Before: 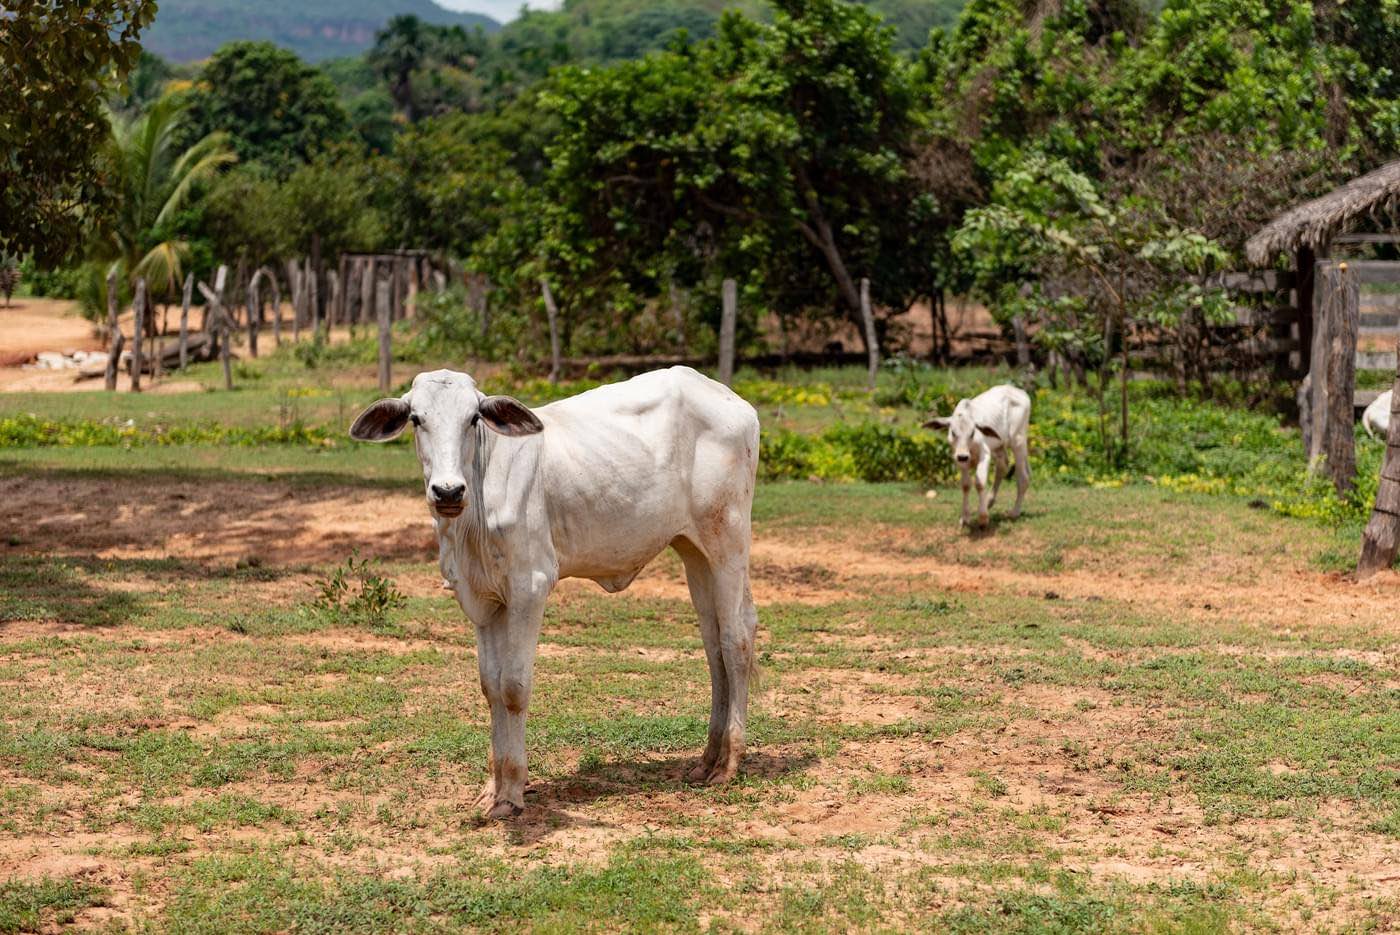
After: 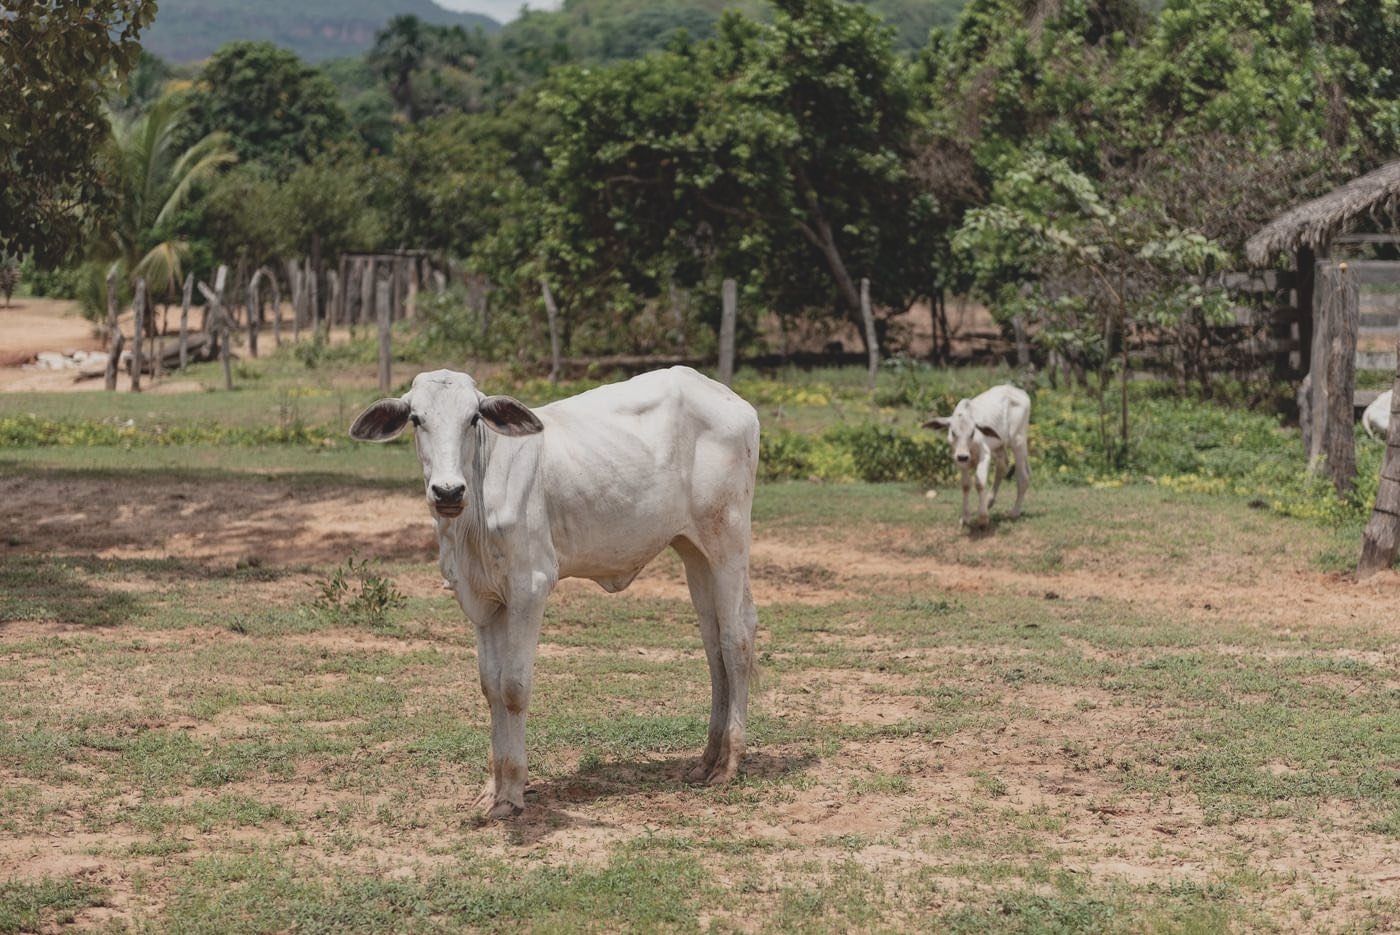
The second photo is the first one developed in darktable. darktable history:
contrast brightness saturation: contrast -0.241, saturation -0.429
